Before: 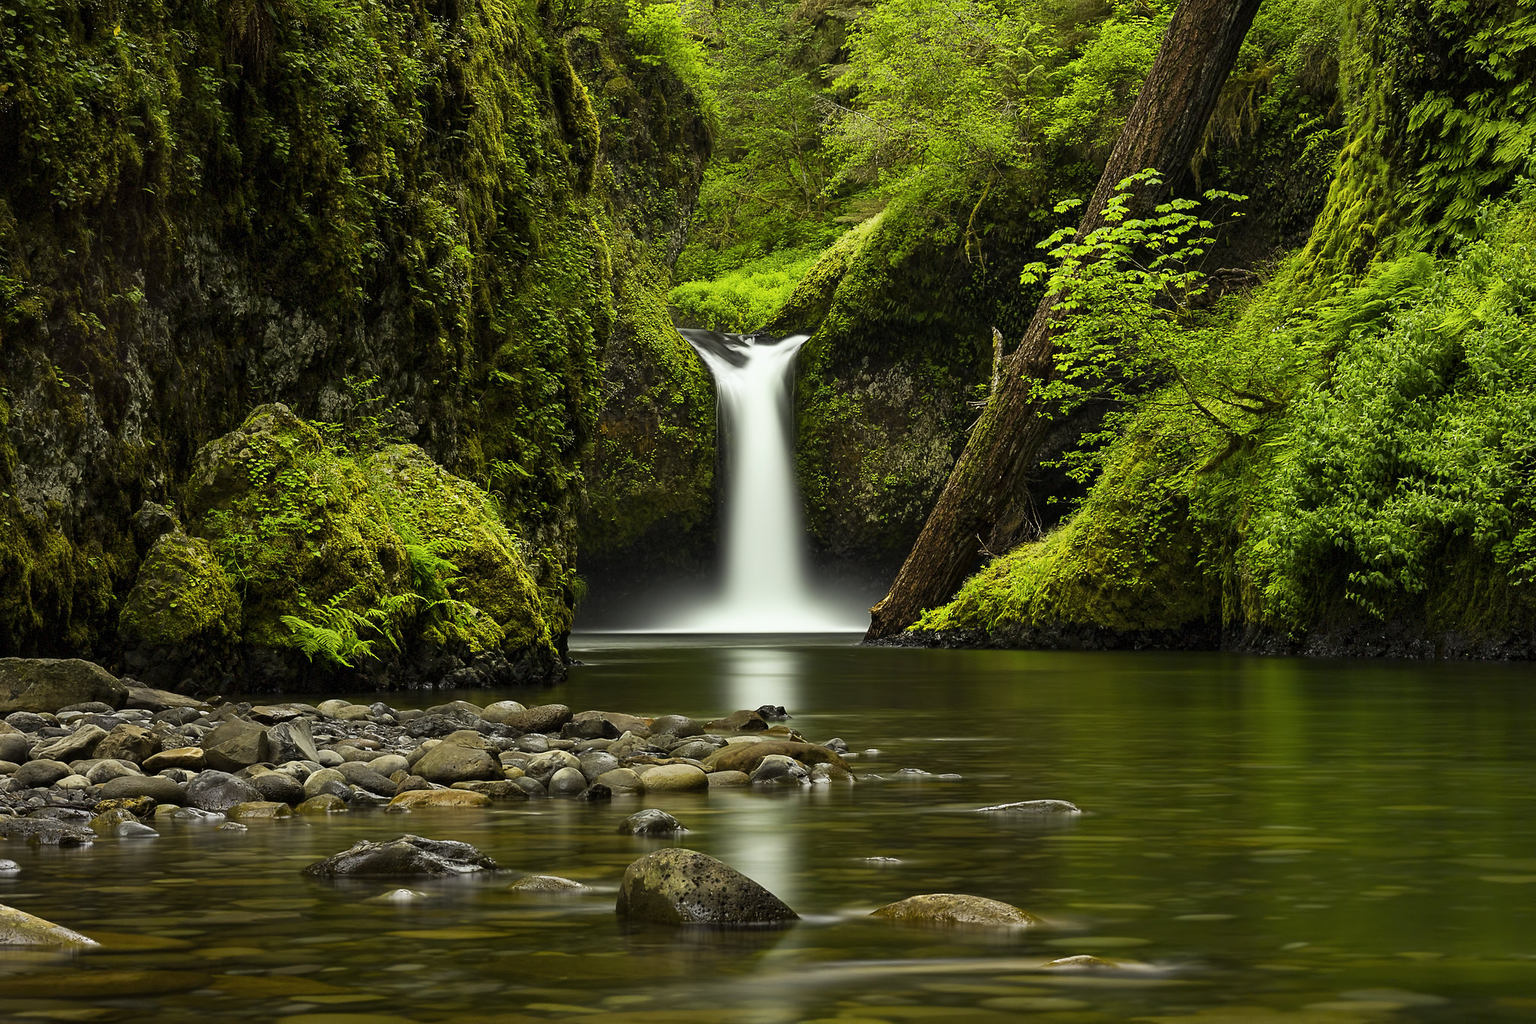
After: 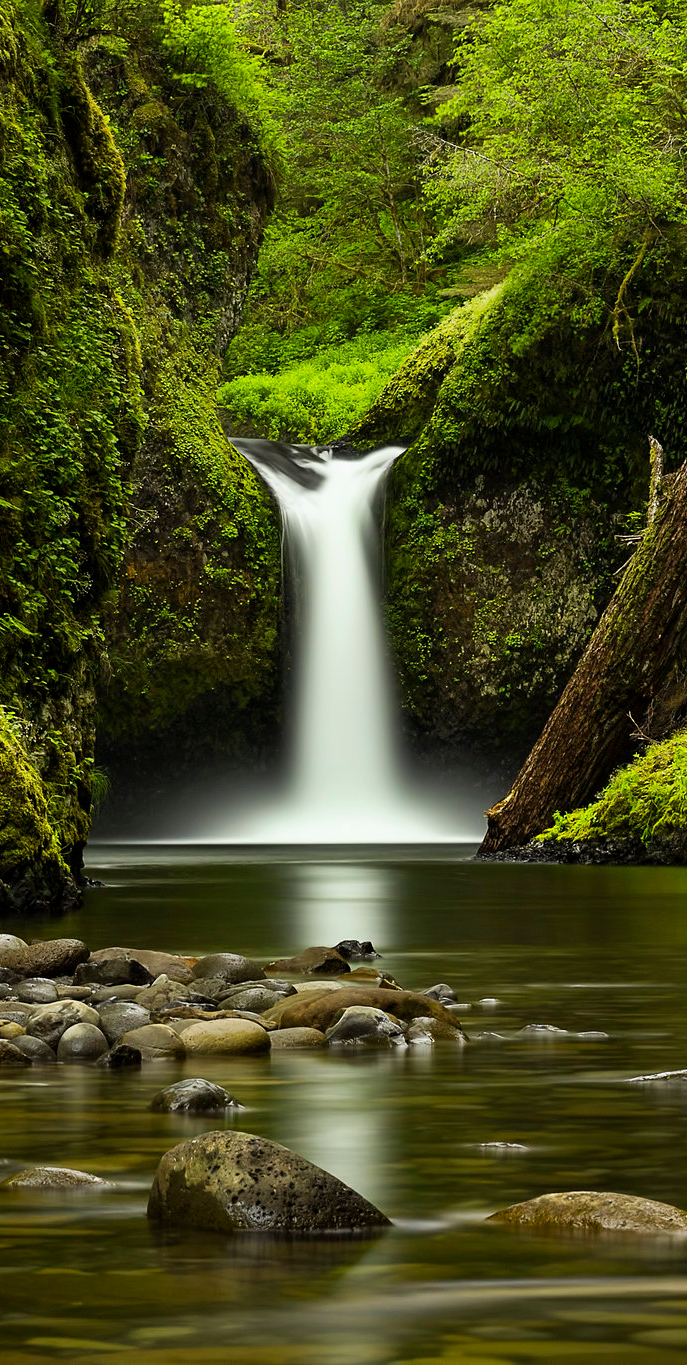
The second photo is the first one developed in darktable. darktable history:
crop: left 32.943%, right 33.49%
